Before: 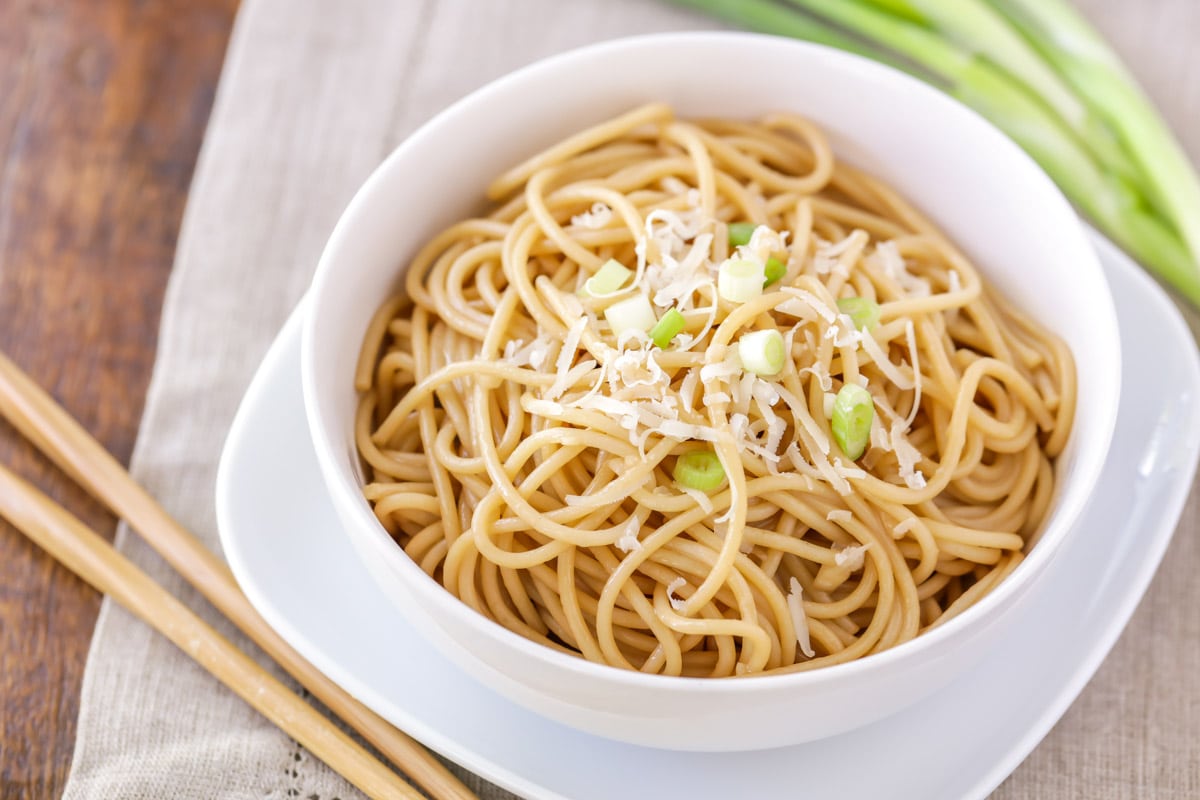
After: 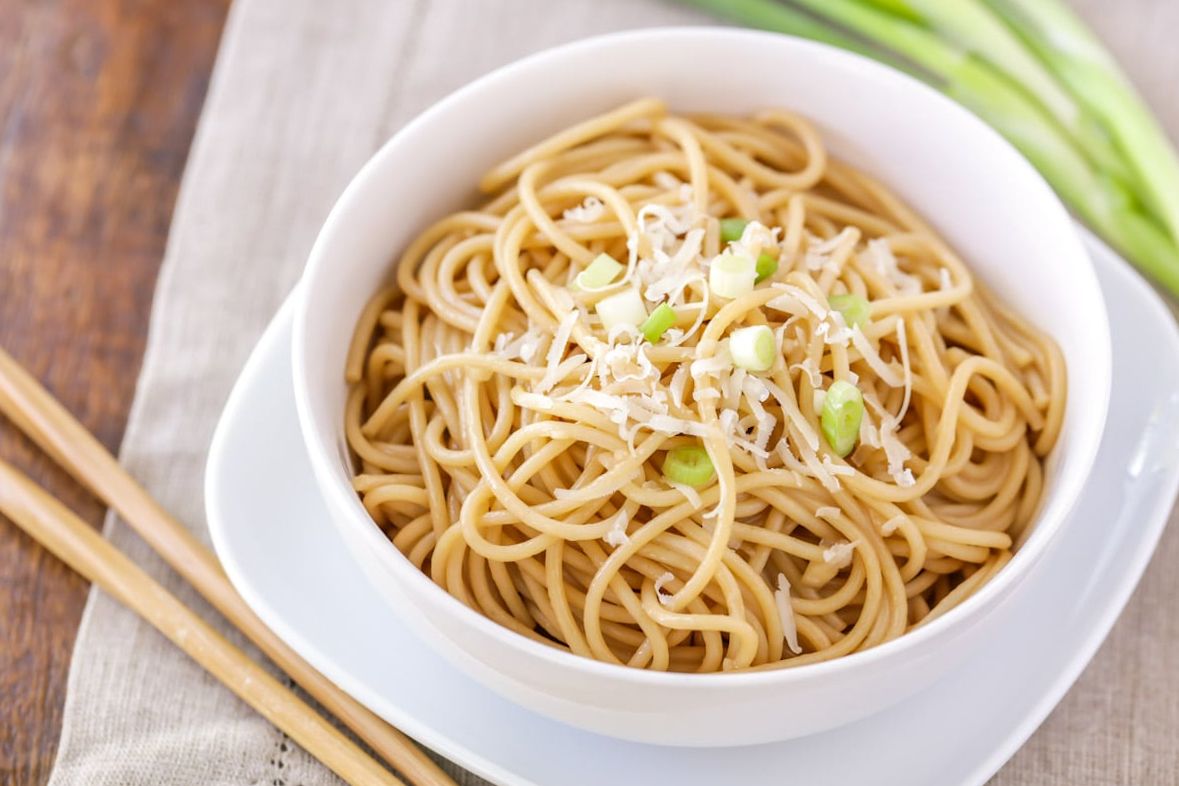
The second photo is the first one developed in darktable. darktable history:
crop and rotate: angle -0.657°
